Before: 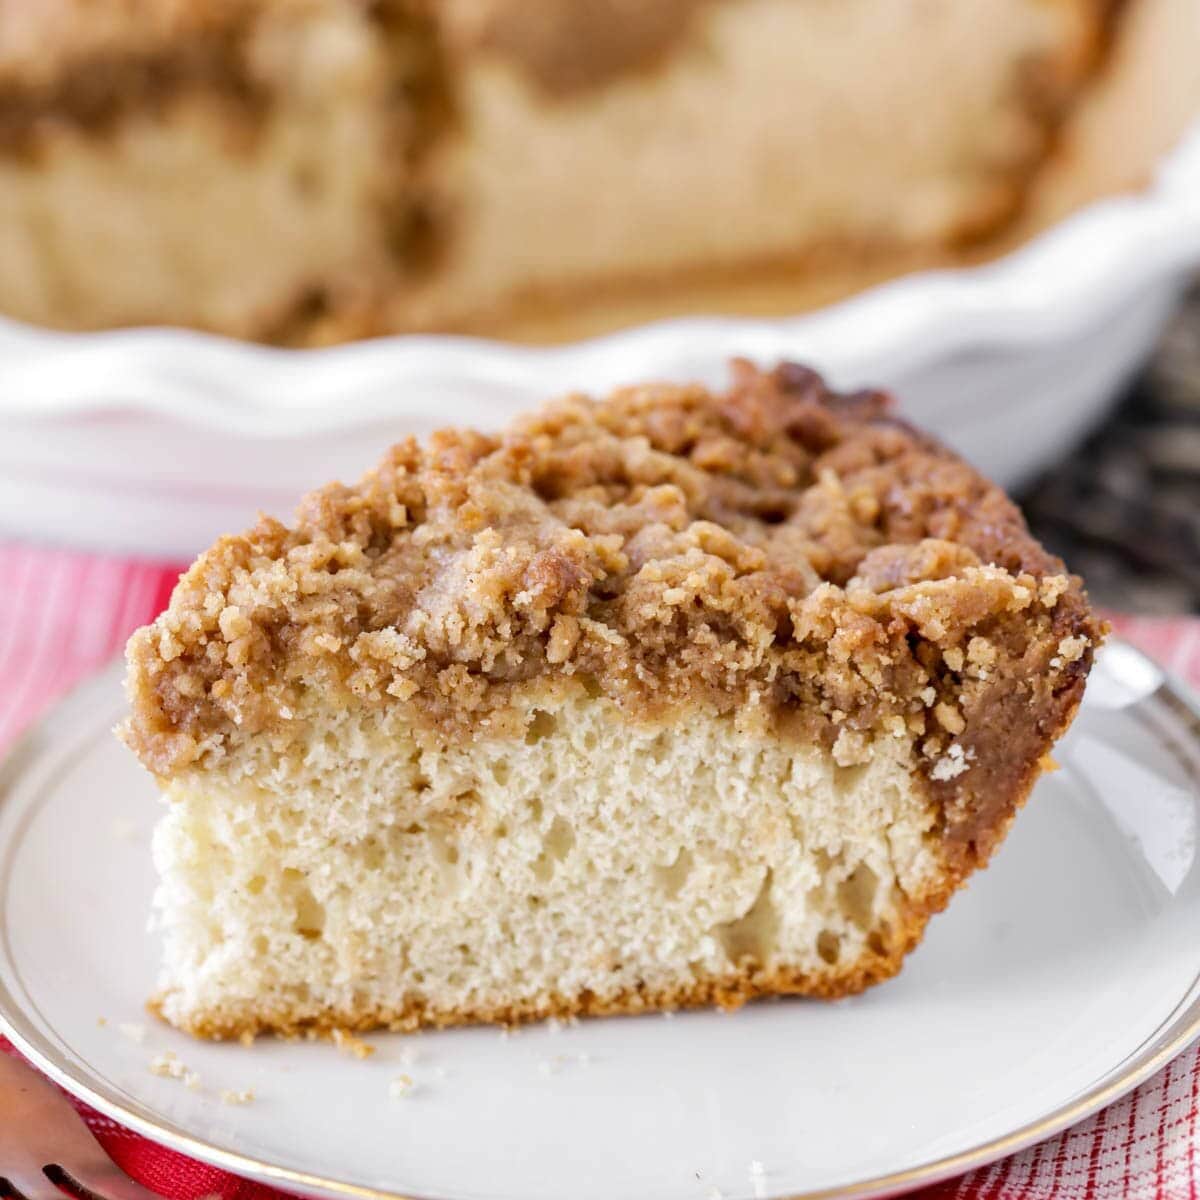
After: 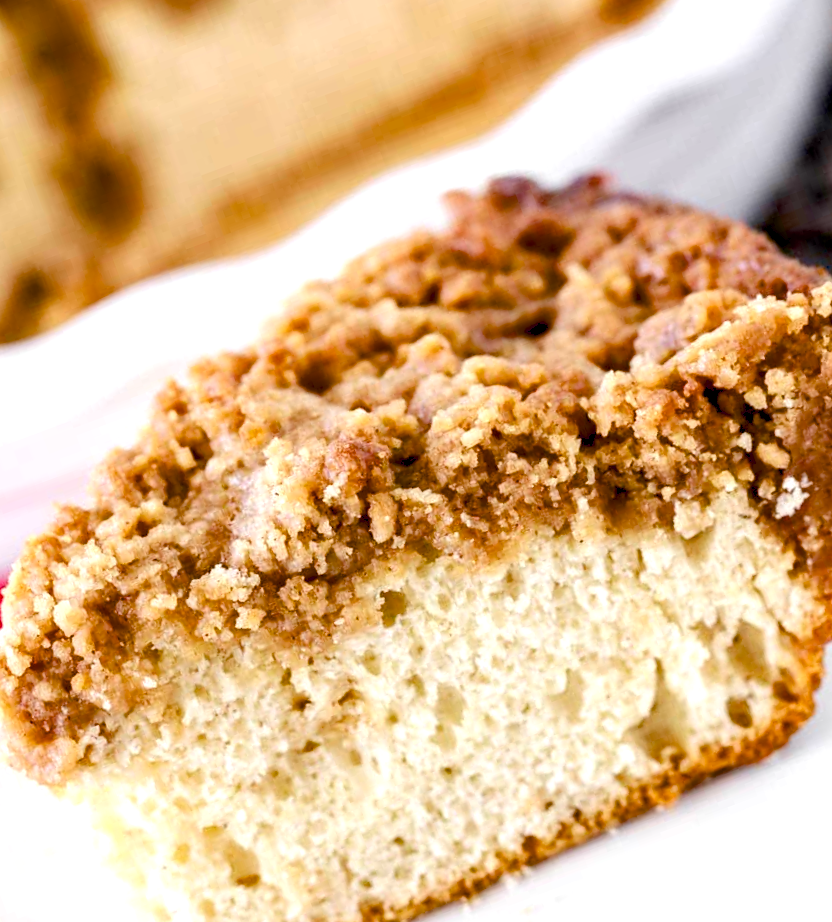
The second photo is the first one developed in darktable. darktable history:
crop and rotate: angle 20.48°, left 6.735%, right 4.033%, bottom 1.066%
color balance rgb: global offset › luminance -1.022%, perceptual saturation grading › global saturation 20%, perceptual saturation grading › highlights -25.809%, perceptual saturation grading › shadows 25.205%, perceptual brilliance grading › global brilliance 2.979%, perceptual brilliance grading › highlights -2.224%, perceptual brilliance grading › shadows 2.99%, global vibrance 16.547%, saturation formula JzAzBz (2021)
exposure: black level correction 0.001, exposure 0.499 EV, compensate exposure bias true, compensate highlight preservation false
